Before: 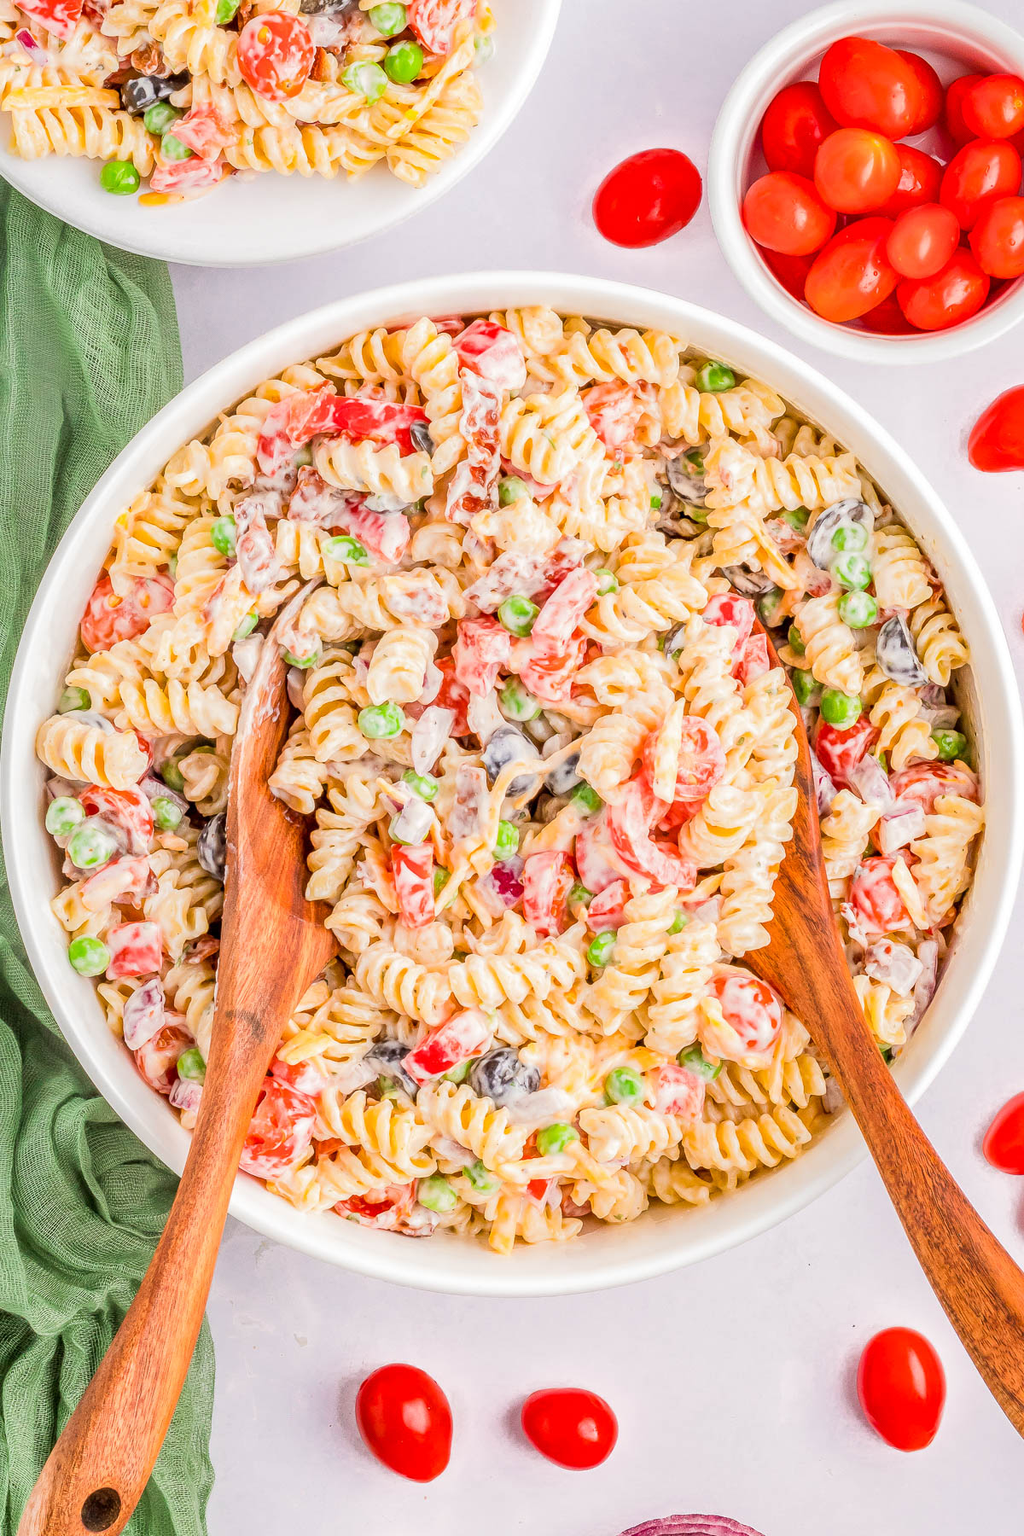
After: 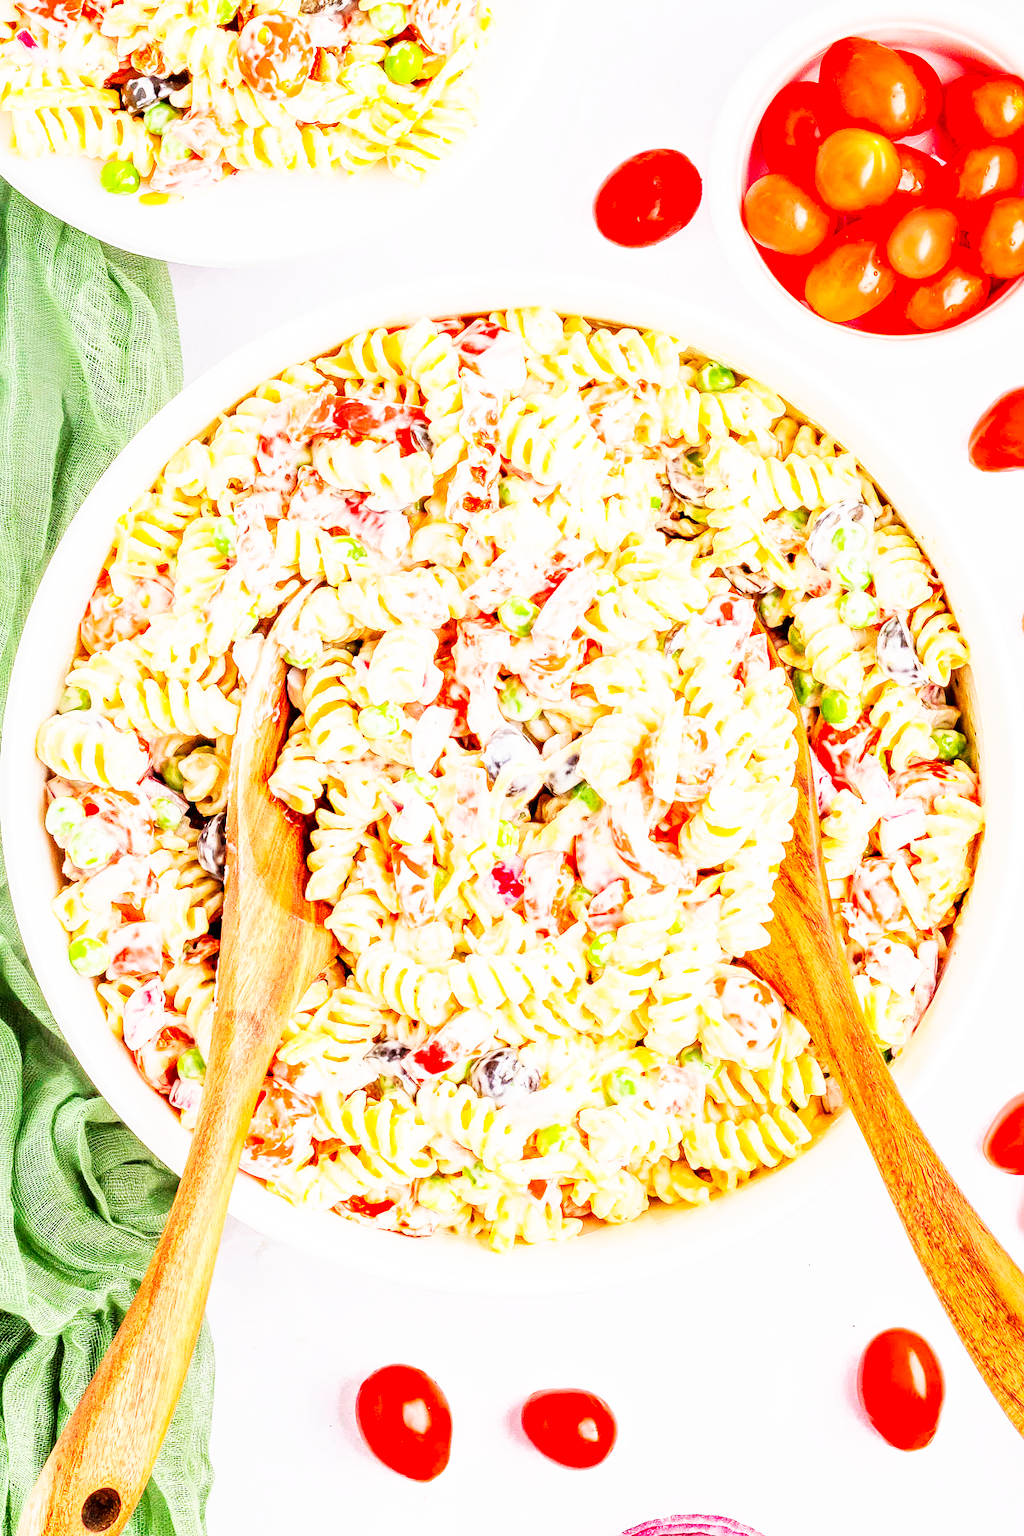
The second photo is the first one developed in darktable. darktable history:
base curve: curves: ch0 [(0, 0) (0.007, 0.004) (0.027, 0.03) (0.046, 0.07) (0.207, 0.54) (0.442, 0.872) (0.673, 0.972) (1, 1)], preserve colors none
tone equalizer: on, module defaults
contrast brightness saturation: saturation 0.131
